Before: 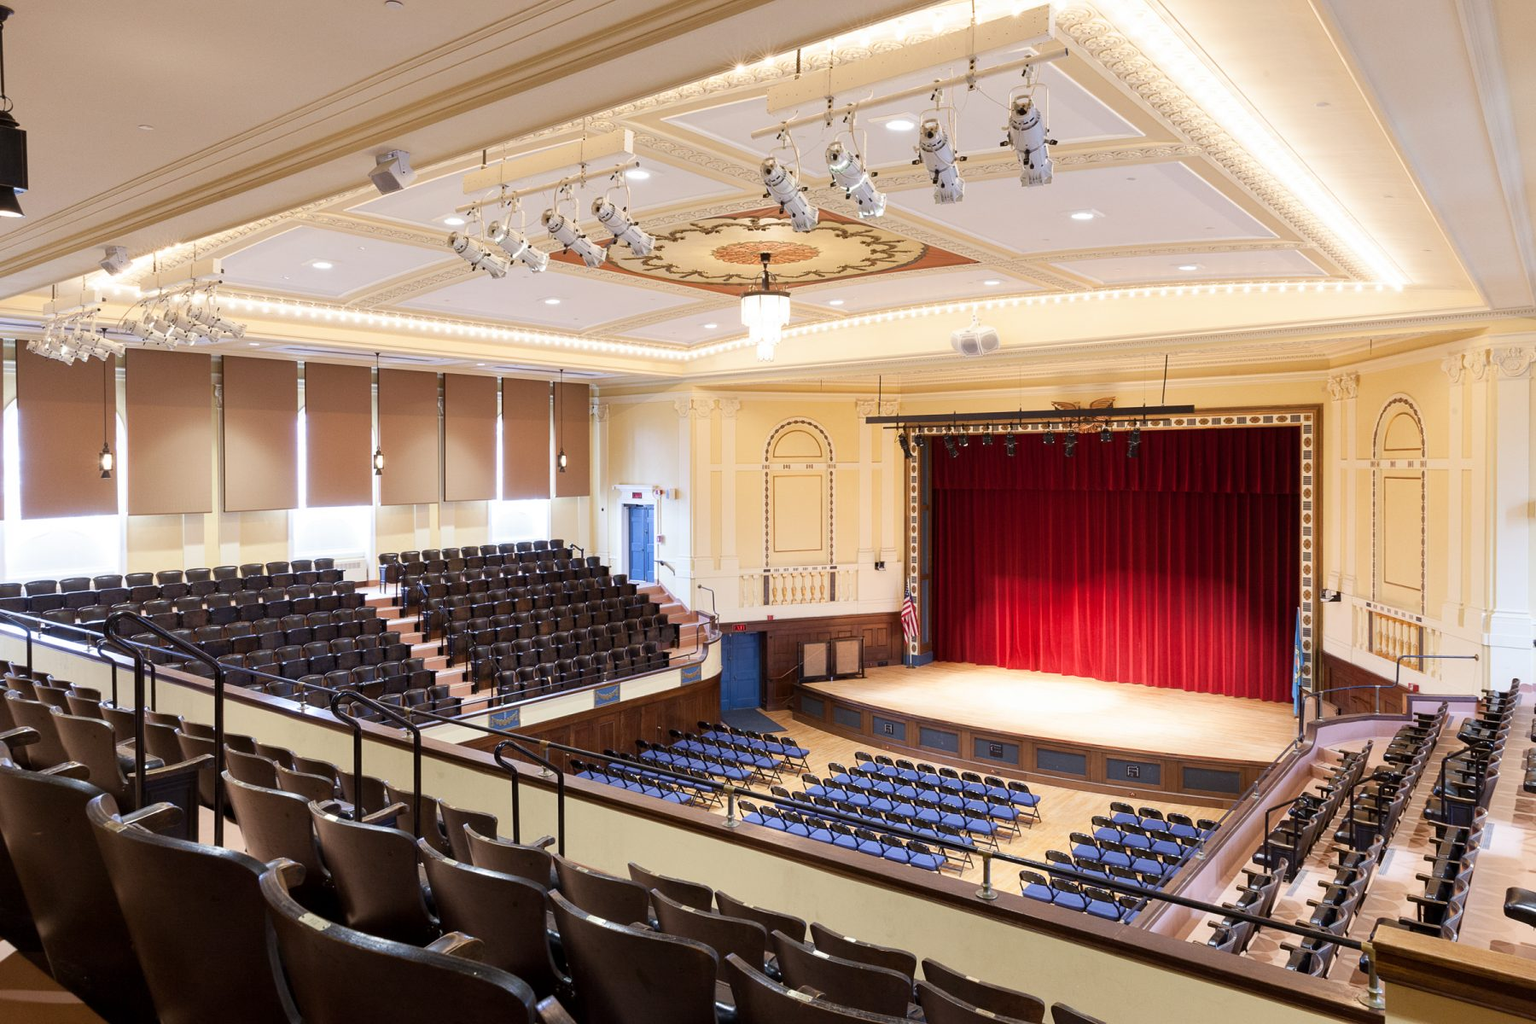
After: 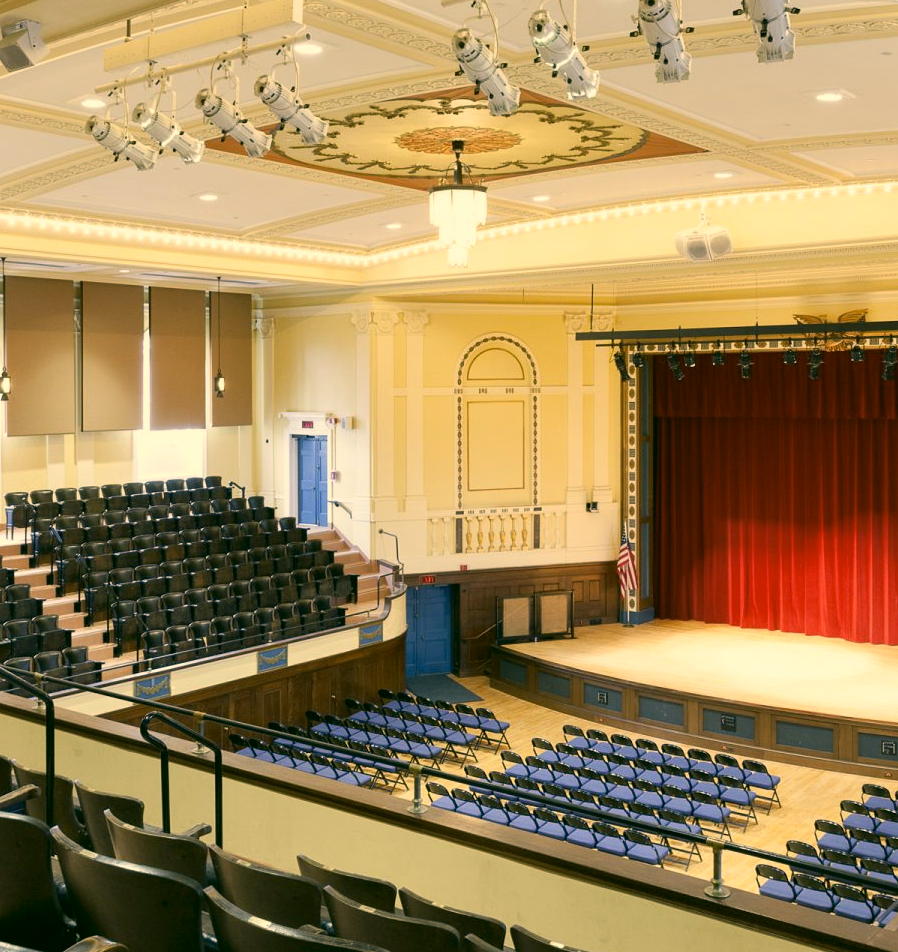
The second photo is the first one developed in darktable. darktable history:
crop and rotate: angle 0.012°, left 24.405%, top 13.019%, right 25.654%, bottom 7.593%
color correction: highlights a* 5.23, highlights b* 23.61, shadows a* -15.8, shadows b* 3.91
